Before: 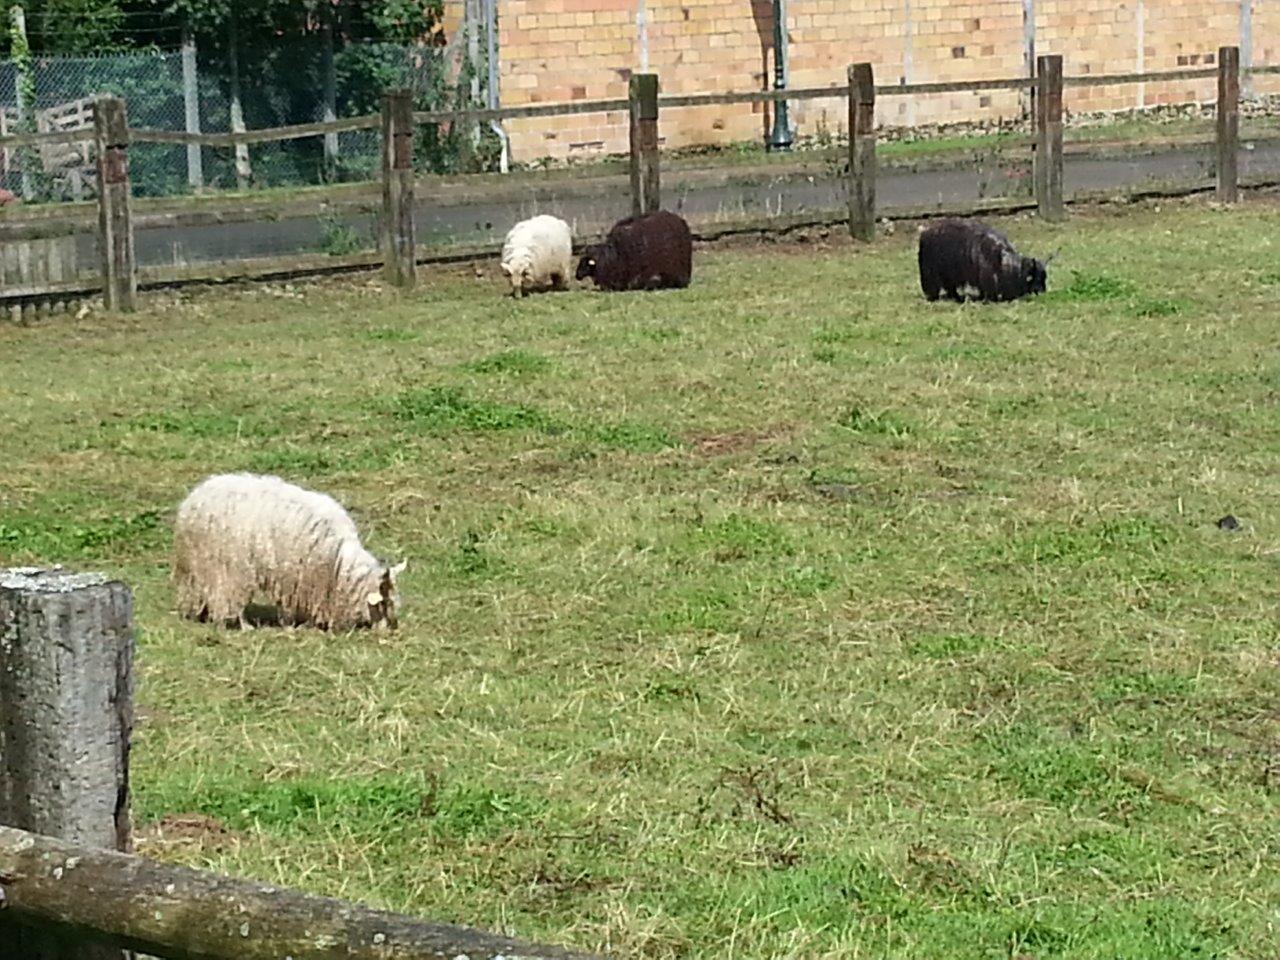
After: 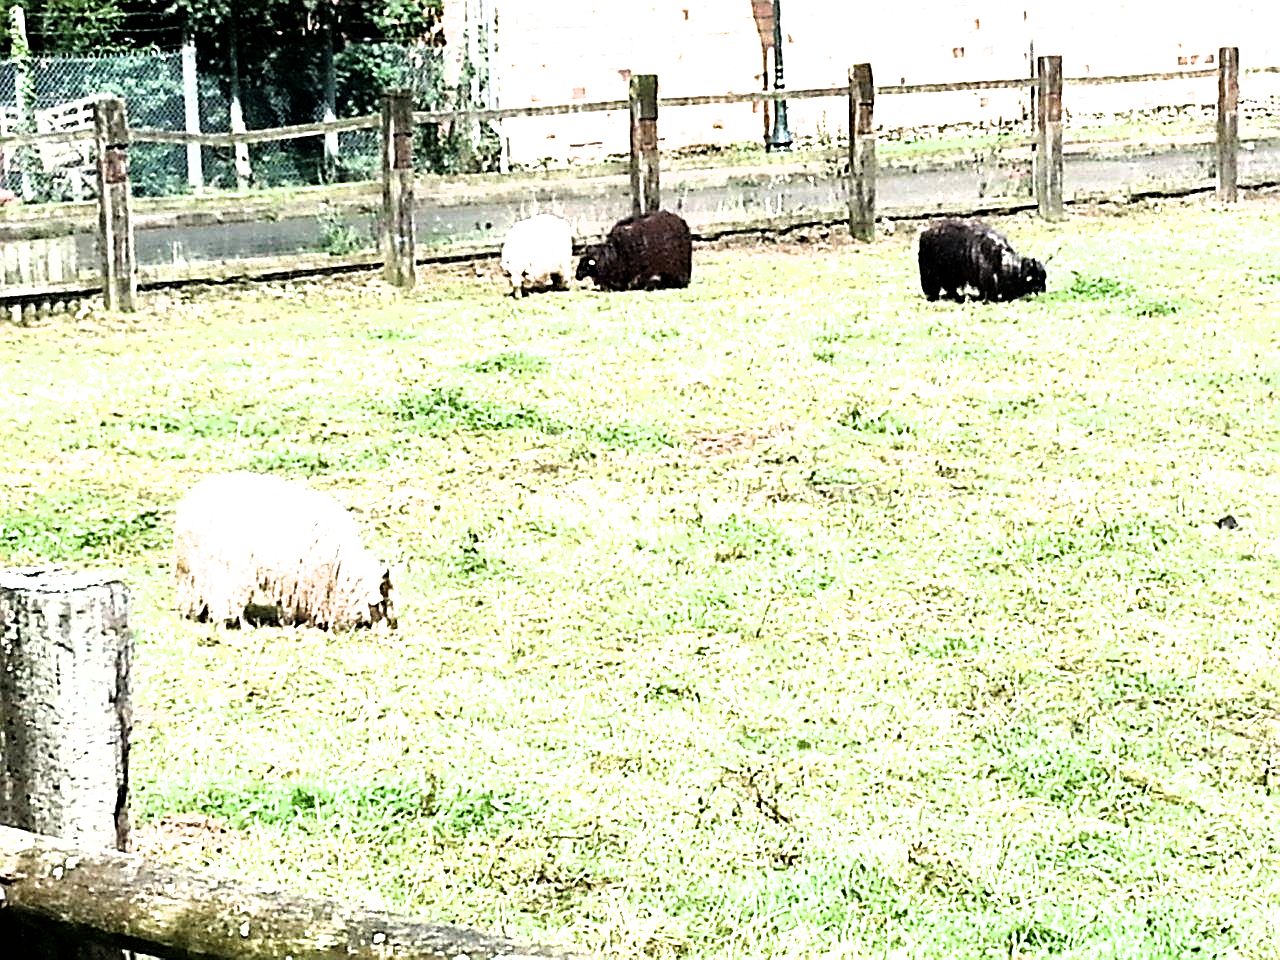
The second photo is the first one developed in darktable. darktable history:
sharpen: on, module defaults
filmic rgb: black relative exposure -8.25 EV, white relative exposure 2.23 EV, threshold 2.95 EV, hardness 7.06, latitude 85.92%, contrast 1.703, highlights saturation mix -3.93%, shadows ↔ highlights balance -2.05%, contrast in shadows safe, enable highlight reconstruction true
exposure: black level correction 0.001, exposure 1.307 EV, compensate highlight preservation false
